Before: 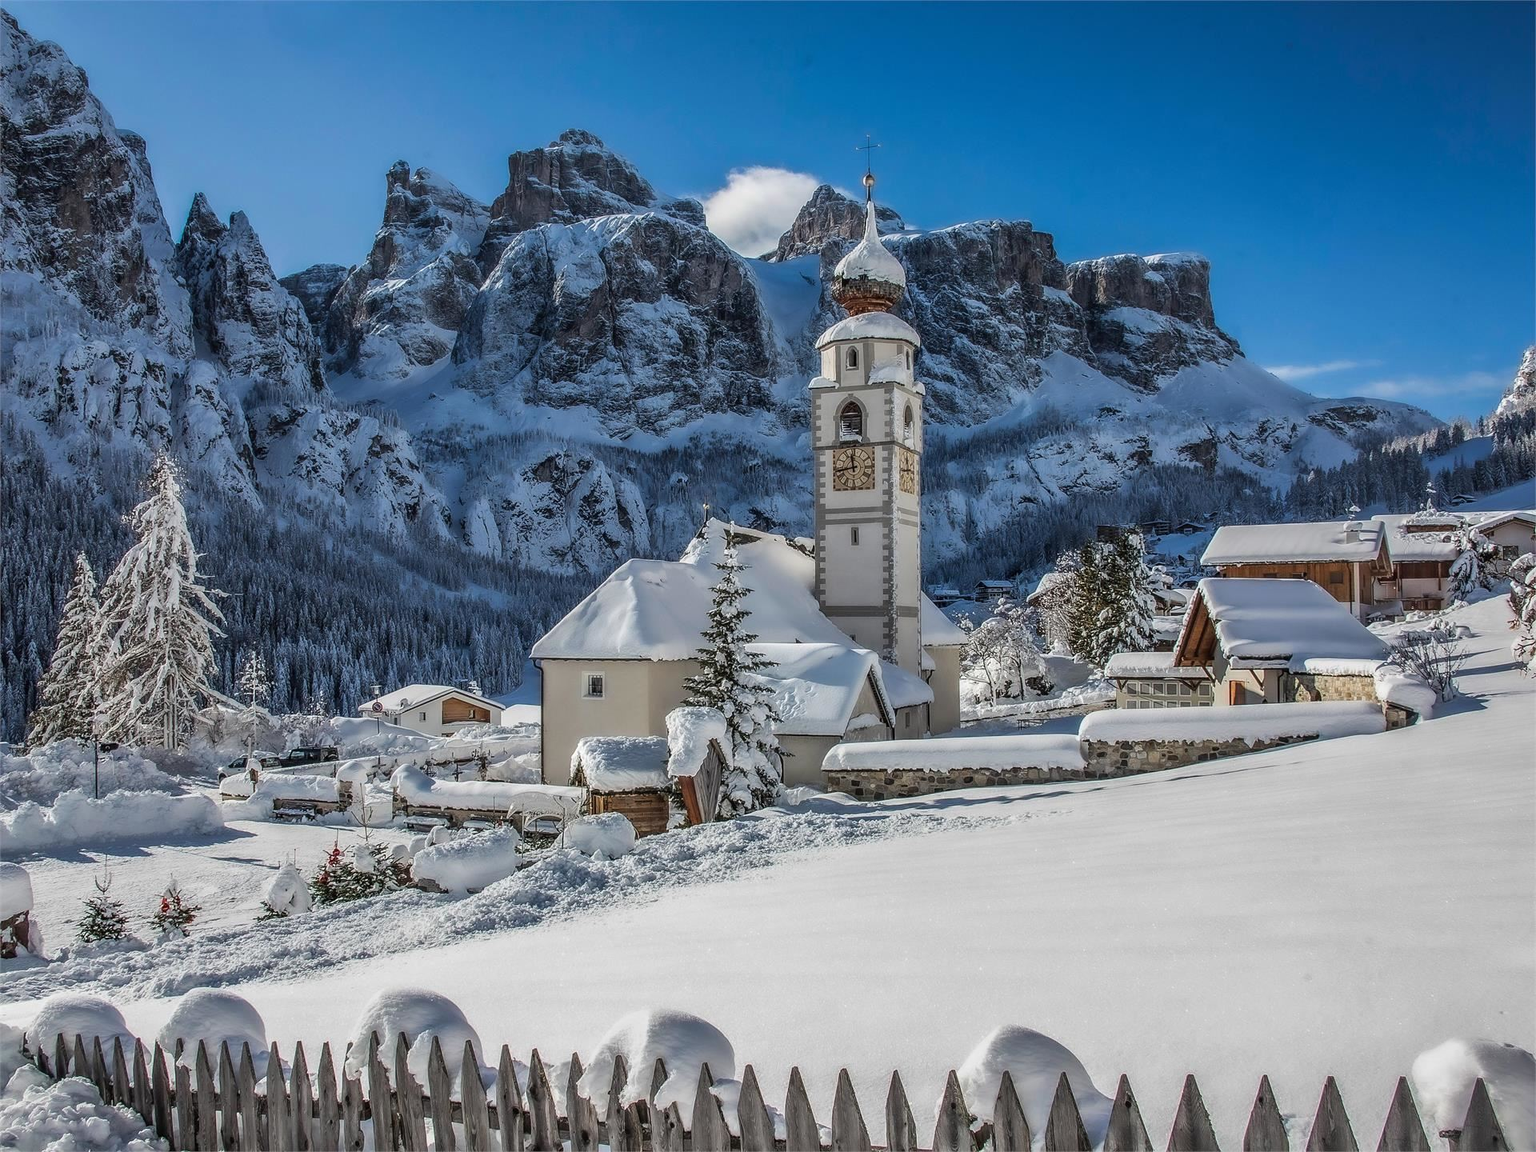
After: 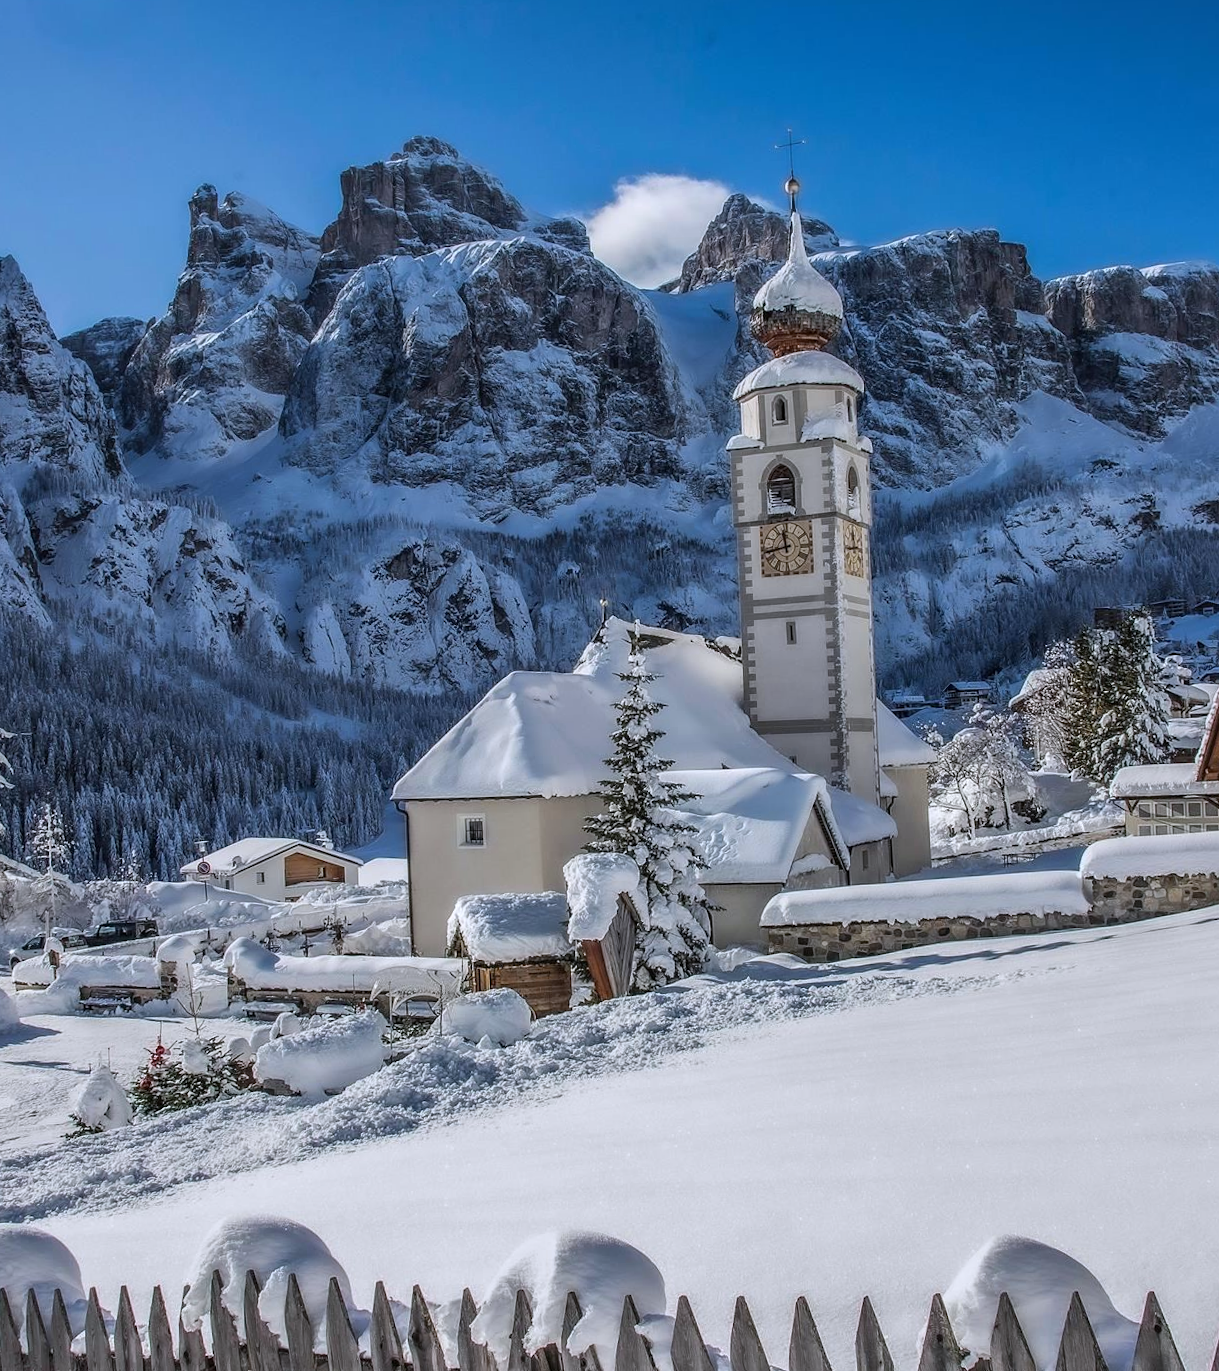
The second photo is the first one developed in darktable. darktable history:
crop and rotate: left 12.648%, right 20.685%
white balance: red 0.984, blue 1.059
rotate and perspective: rotation -2.12°, lens shift (vertical) 0.009, lens shift (horizontal) -0.008, automatic cropping original format, crop left 0.036, crop right 0.964, crop top 0.05, crop bottom 0.959
